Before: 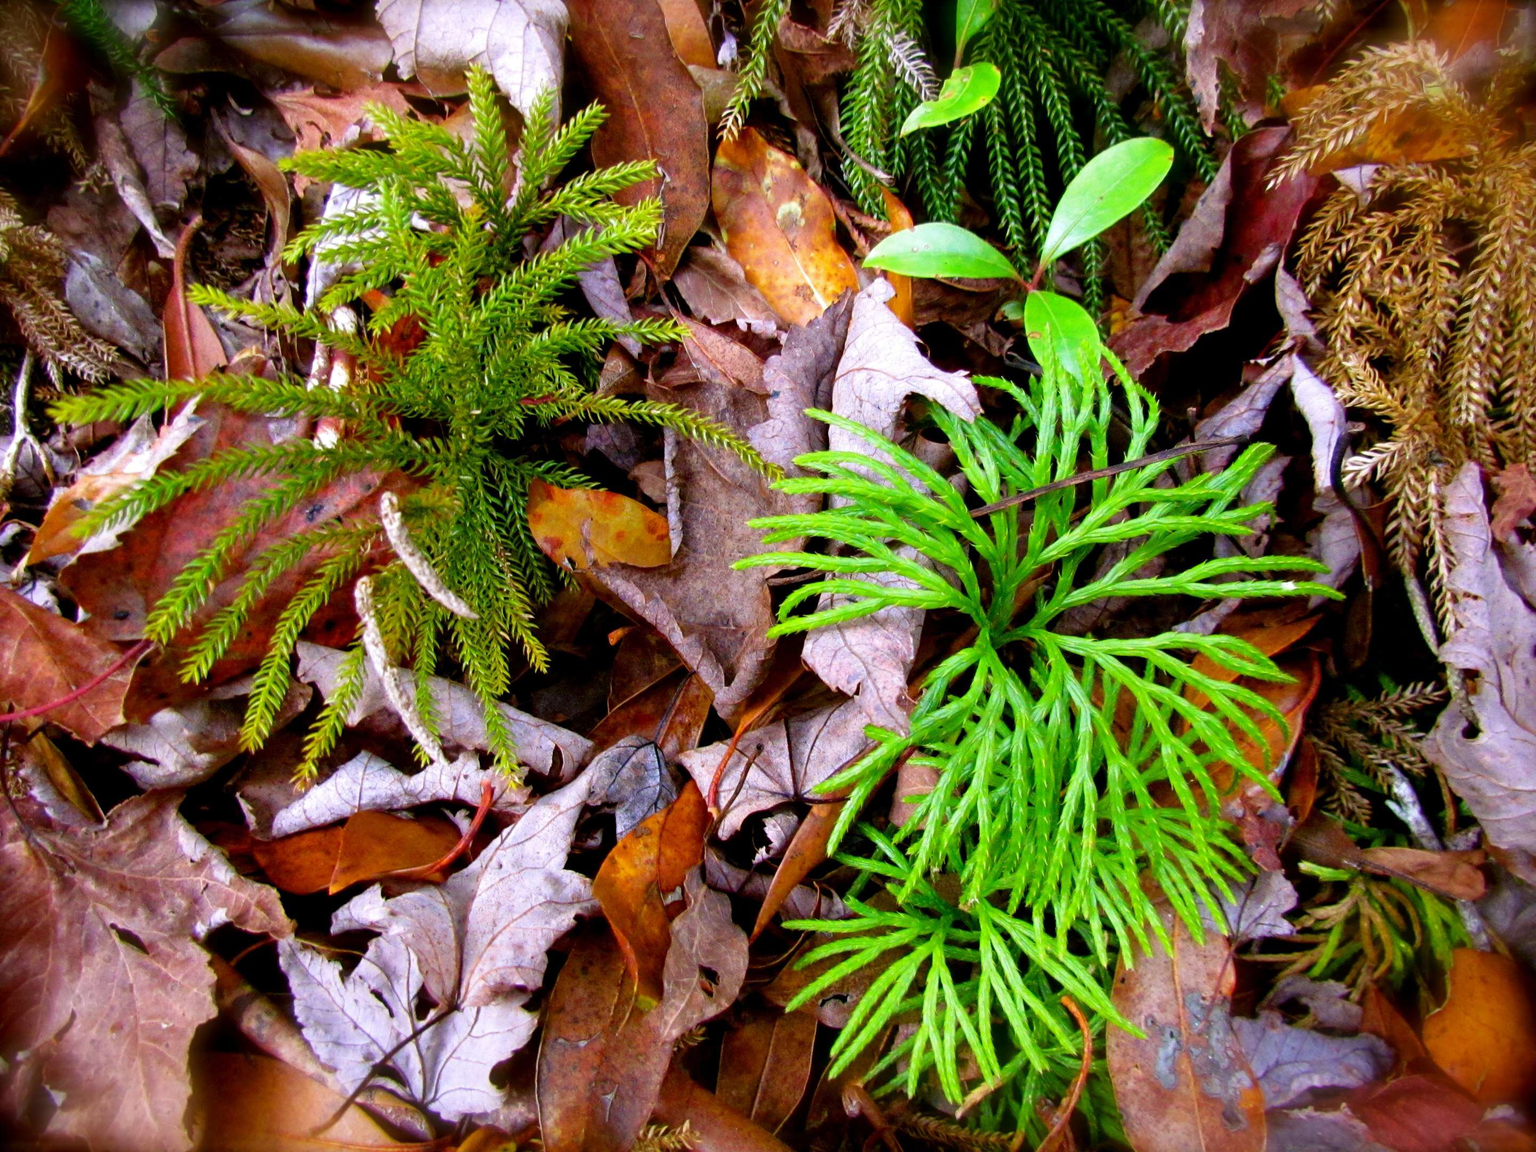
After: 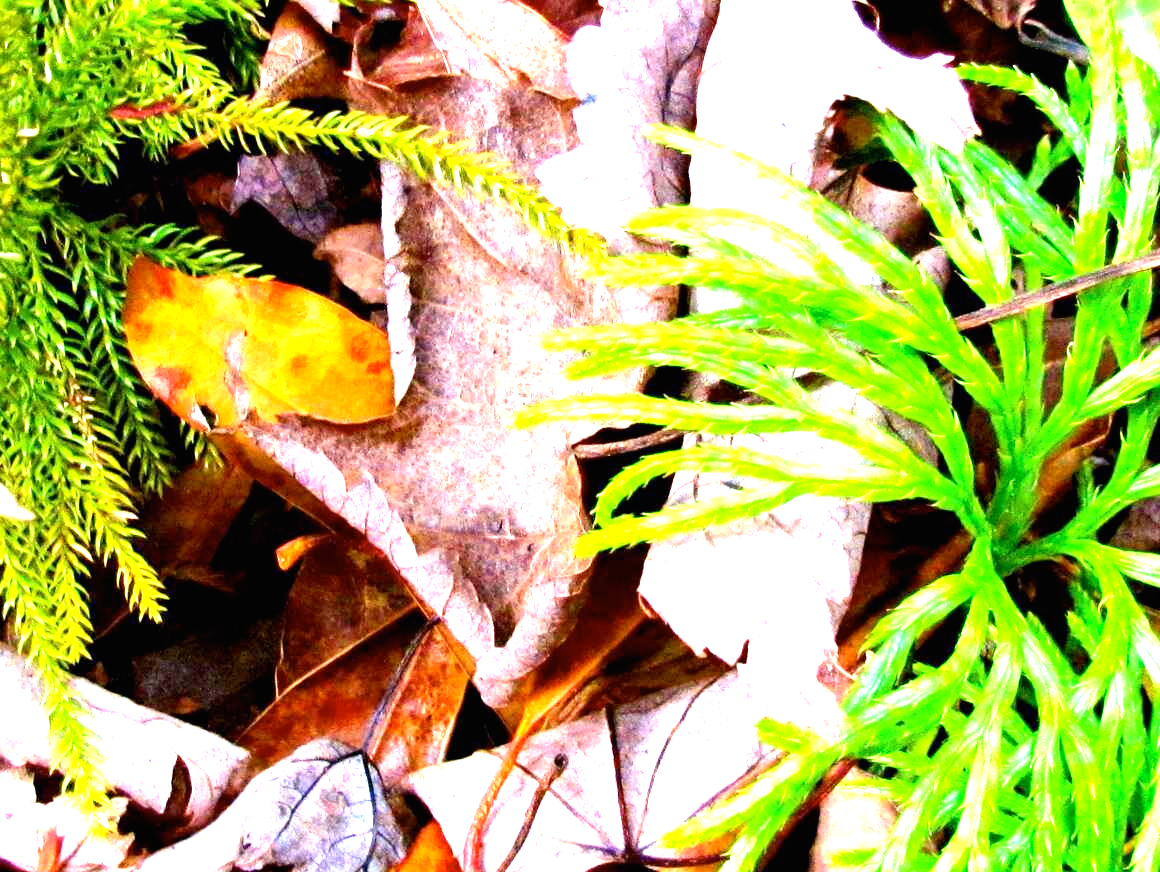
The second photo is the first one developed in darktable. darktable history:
contrast brightness saturation: contrast 0.072
exposure: black level correction 0, exposure 2.104 EV, compensate highlight preservation false
crop: left 30.012%, top 29.669%, right 29.676%, bottom 29.958%
